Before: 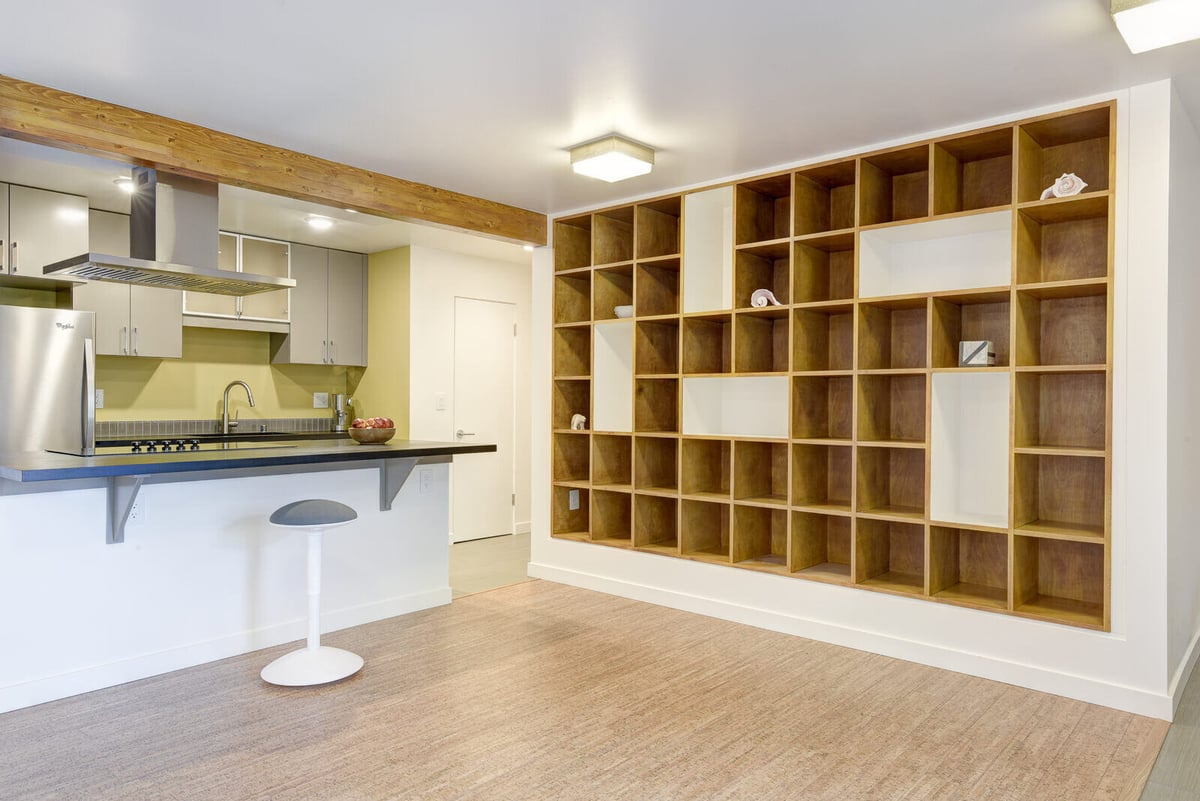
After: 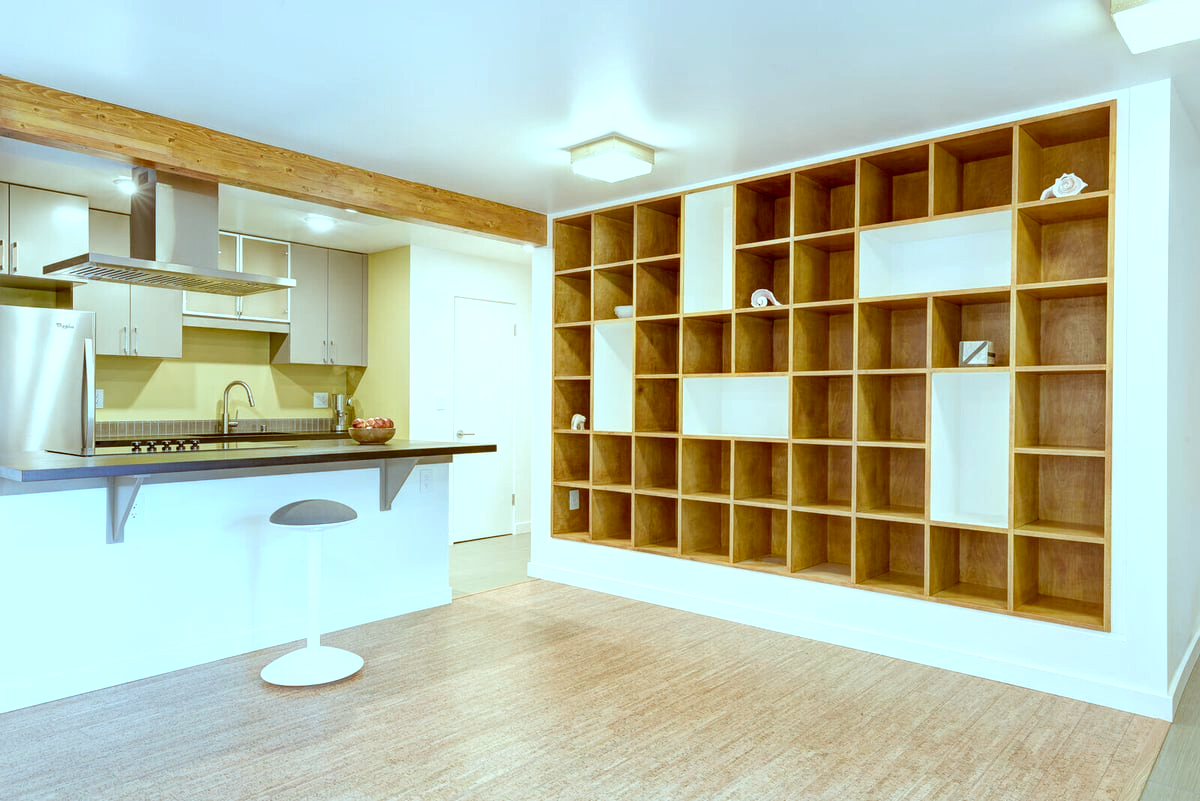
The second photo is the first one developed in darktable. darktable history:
color correction: highlights a* -14.62, highlights b* -16.22, shadows a* 10.12, shadows b* 29.4
exposure: black level correction 0, exposure 0.4 EV, compensate exposure bias true, compensate highlight preservation false
